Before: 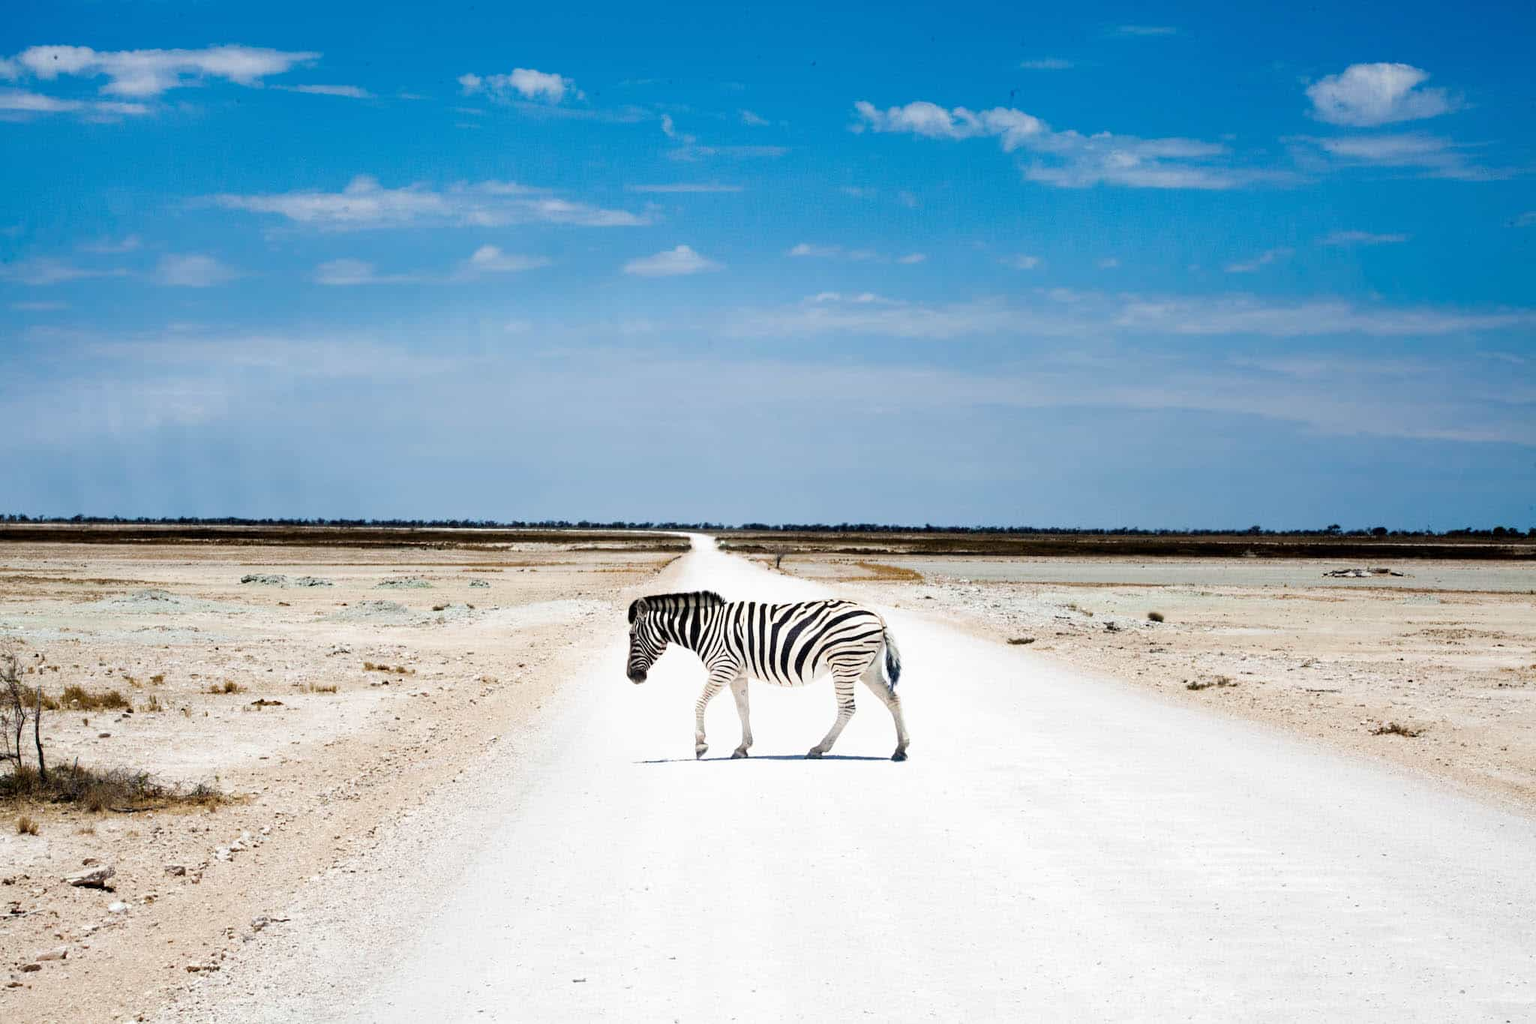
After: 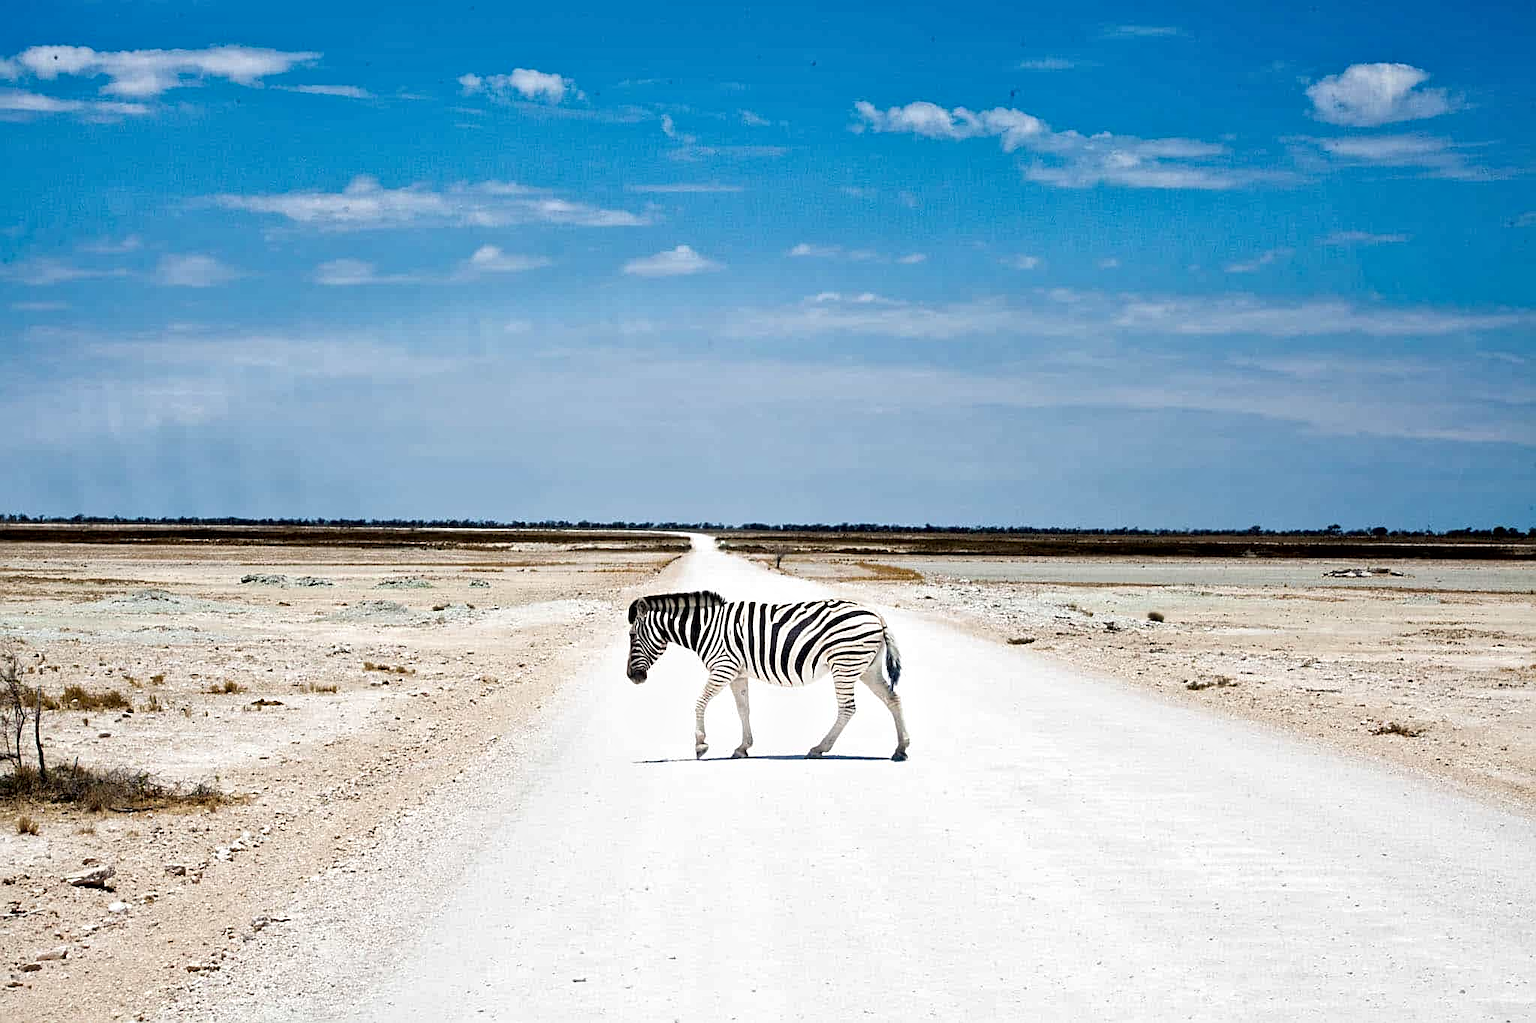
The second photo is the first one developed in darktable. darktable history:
local contrast: mode bilateral grid, contrast 21, coarseness 21, detail 150%, midtone range 0.2
sharpen: on, module defaults
